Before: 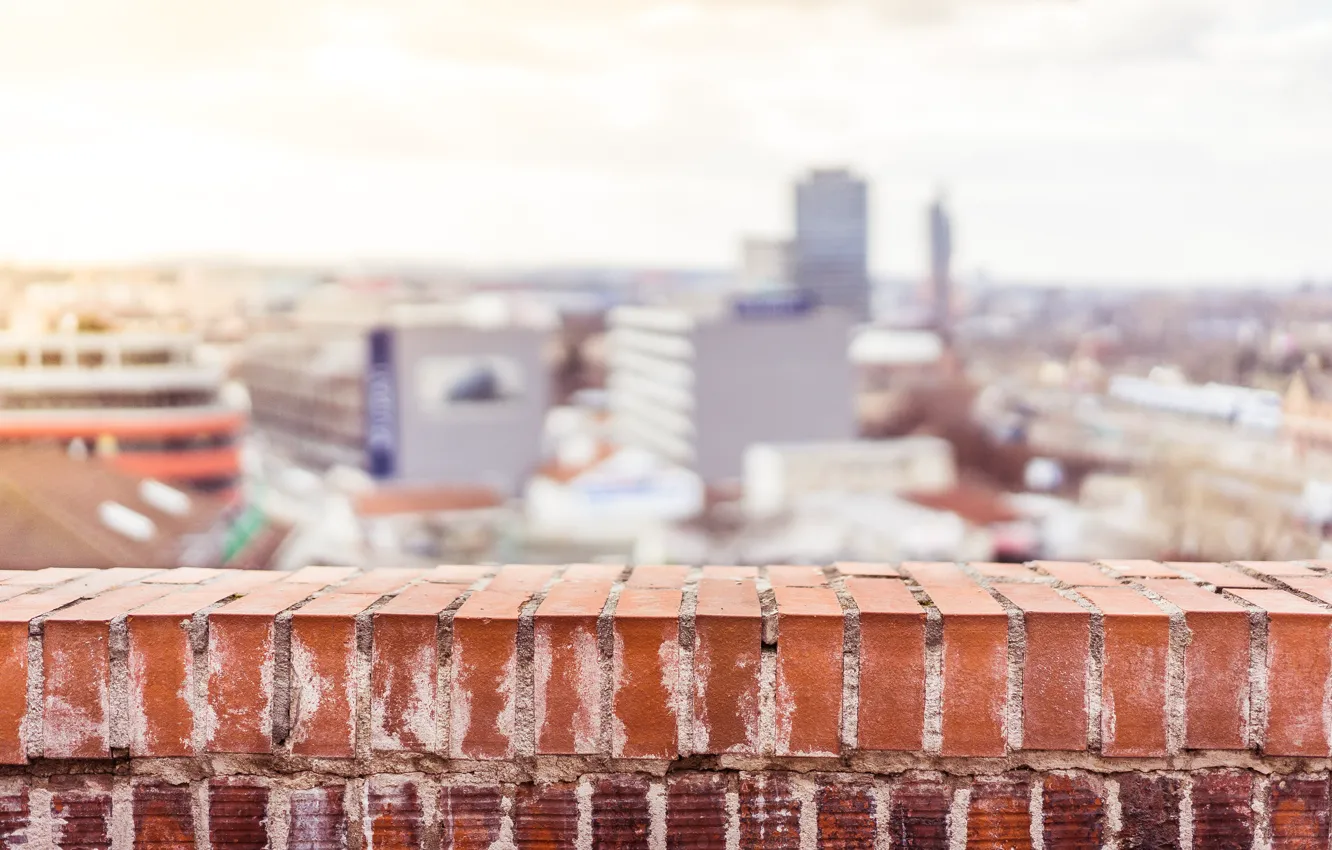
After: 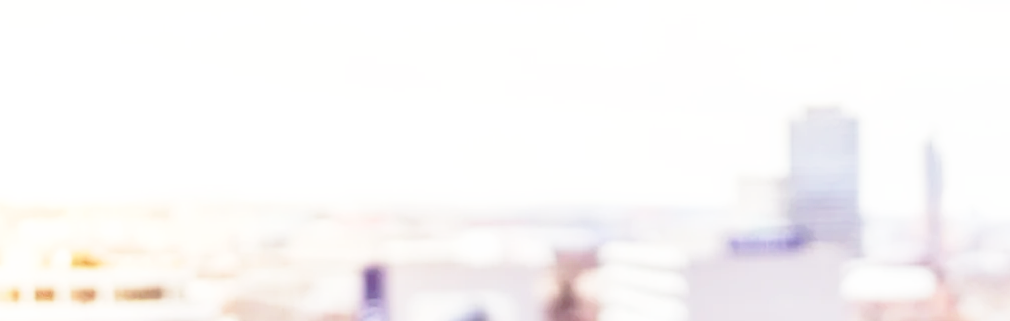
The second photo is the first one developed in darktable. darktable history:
base curve: curves: ch0 [(0, 0) (0.028, 0.03) (0.105, 0.232) (0.387, 0.748) (0.754, 0.968) (1, 1)], preserve colors none
crop: left 0.573%, top 7.637%, right 23.549%, bottom 54.551%
exposure: black level correction 0.001, compensate highlight preservation false
